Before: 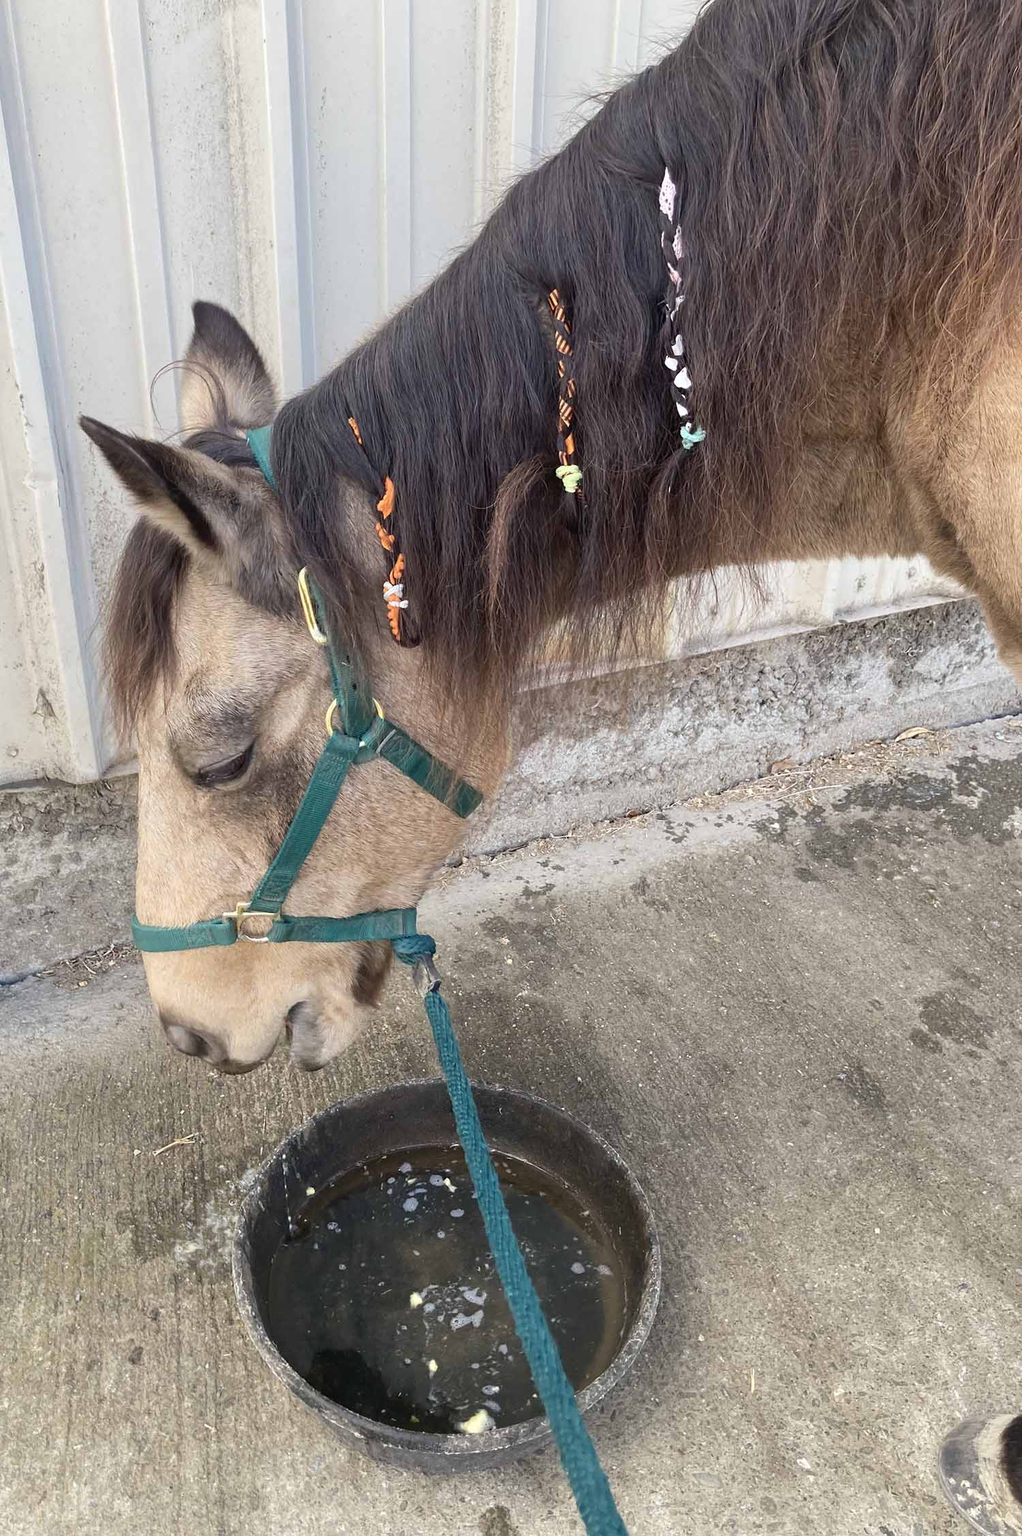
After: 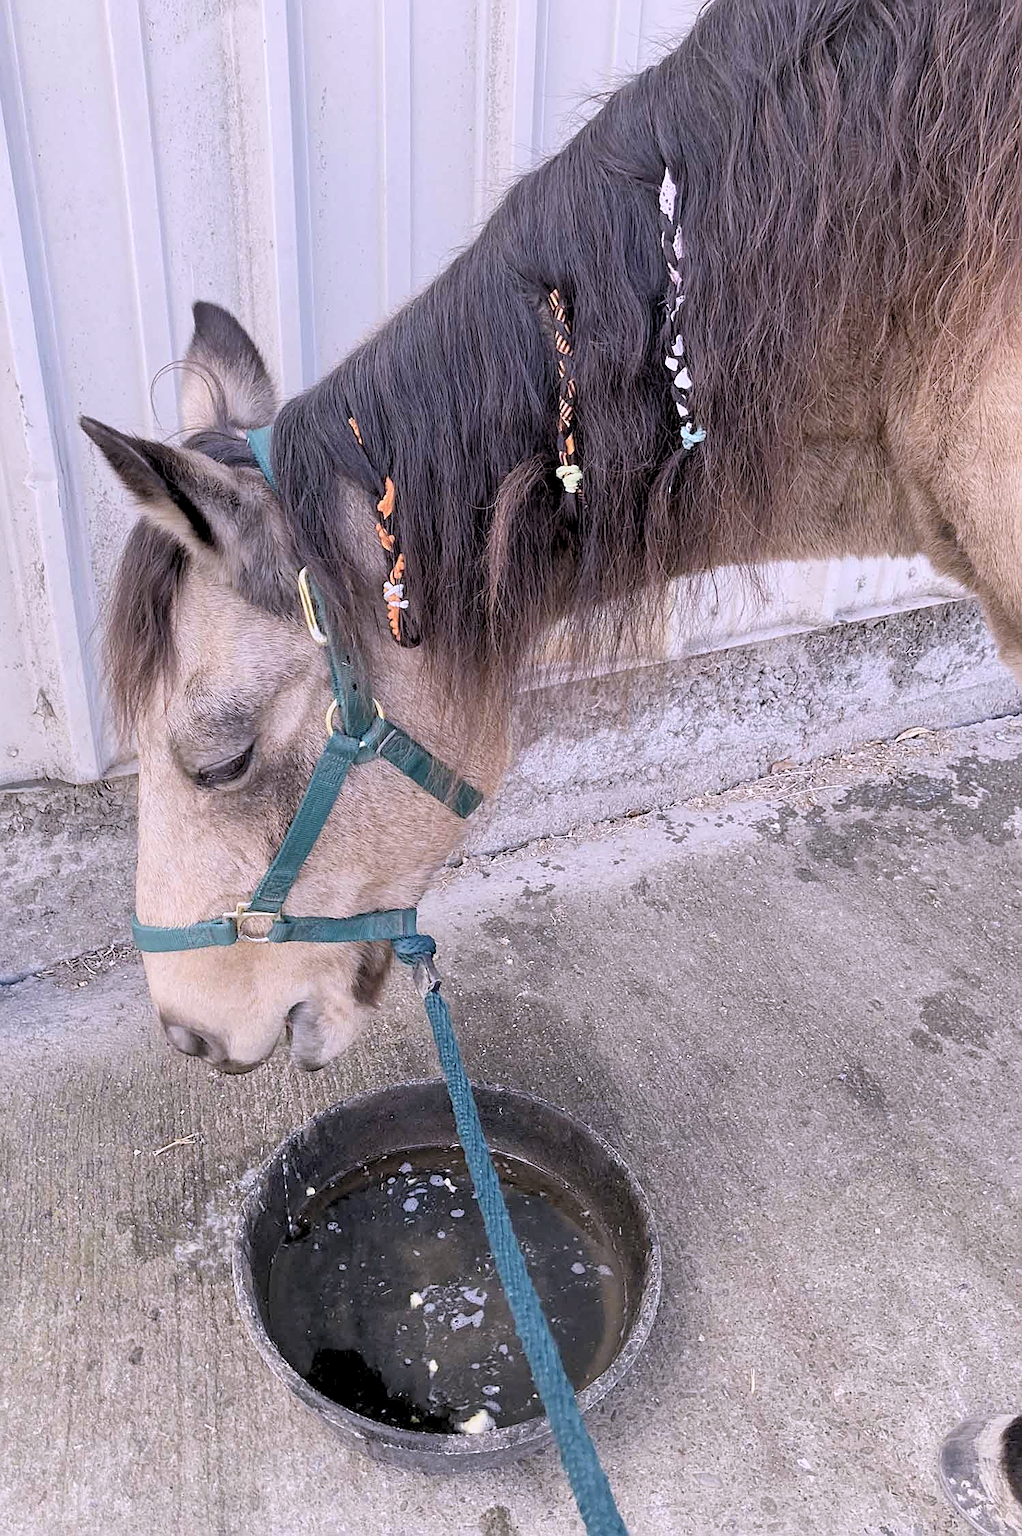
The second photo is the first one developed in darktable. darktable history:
sharpen: on, module defaults
contrast brightness saturation: contrast 0.11, saturation -0.17
local contrast: mode bilateral grid, contrast 10, coarseness 25, detail 115%, midtone range 0.2
rgb levels: preserve colors sum RGB, levels [[0.038, 0.433, 0.934], [0, 0.5, 1], [0, 0.5, 1]]
white balance: red 1.042, blue 1.17
